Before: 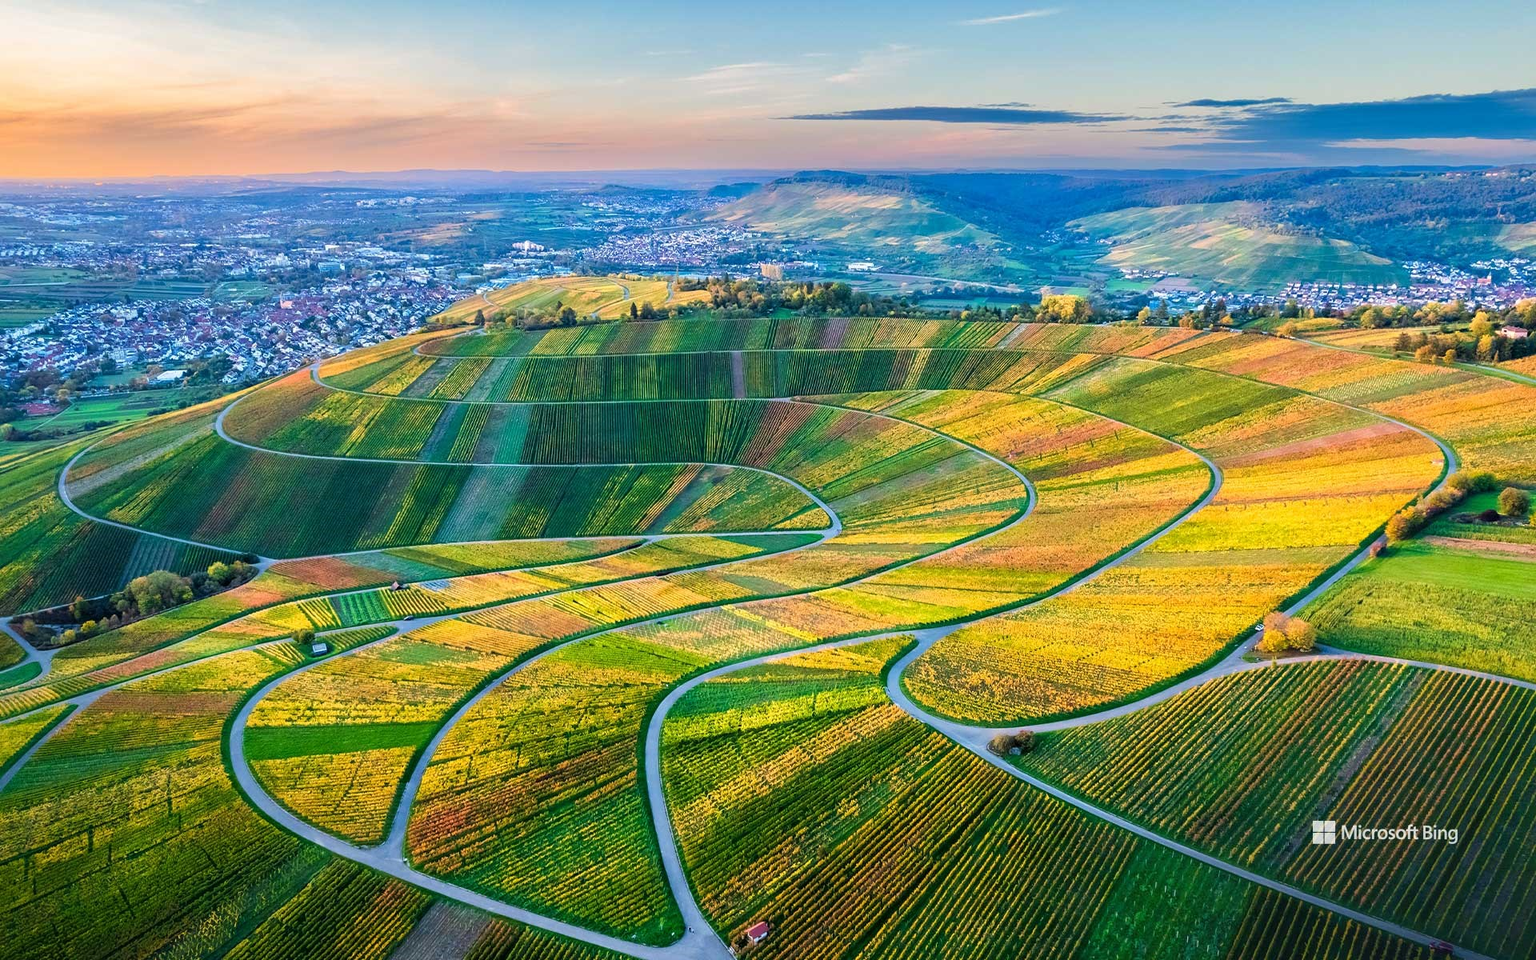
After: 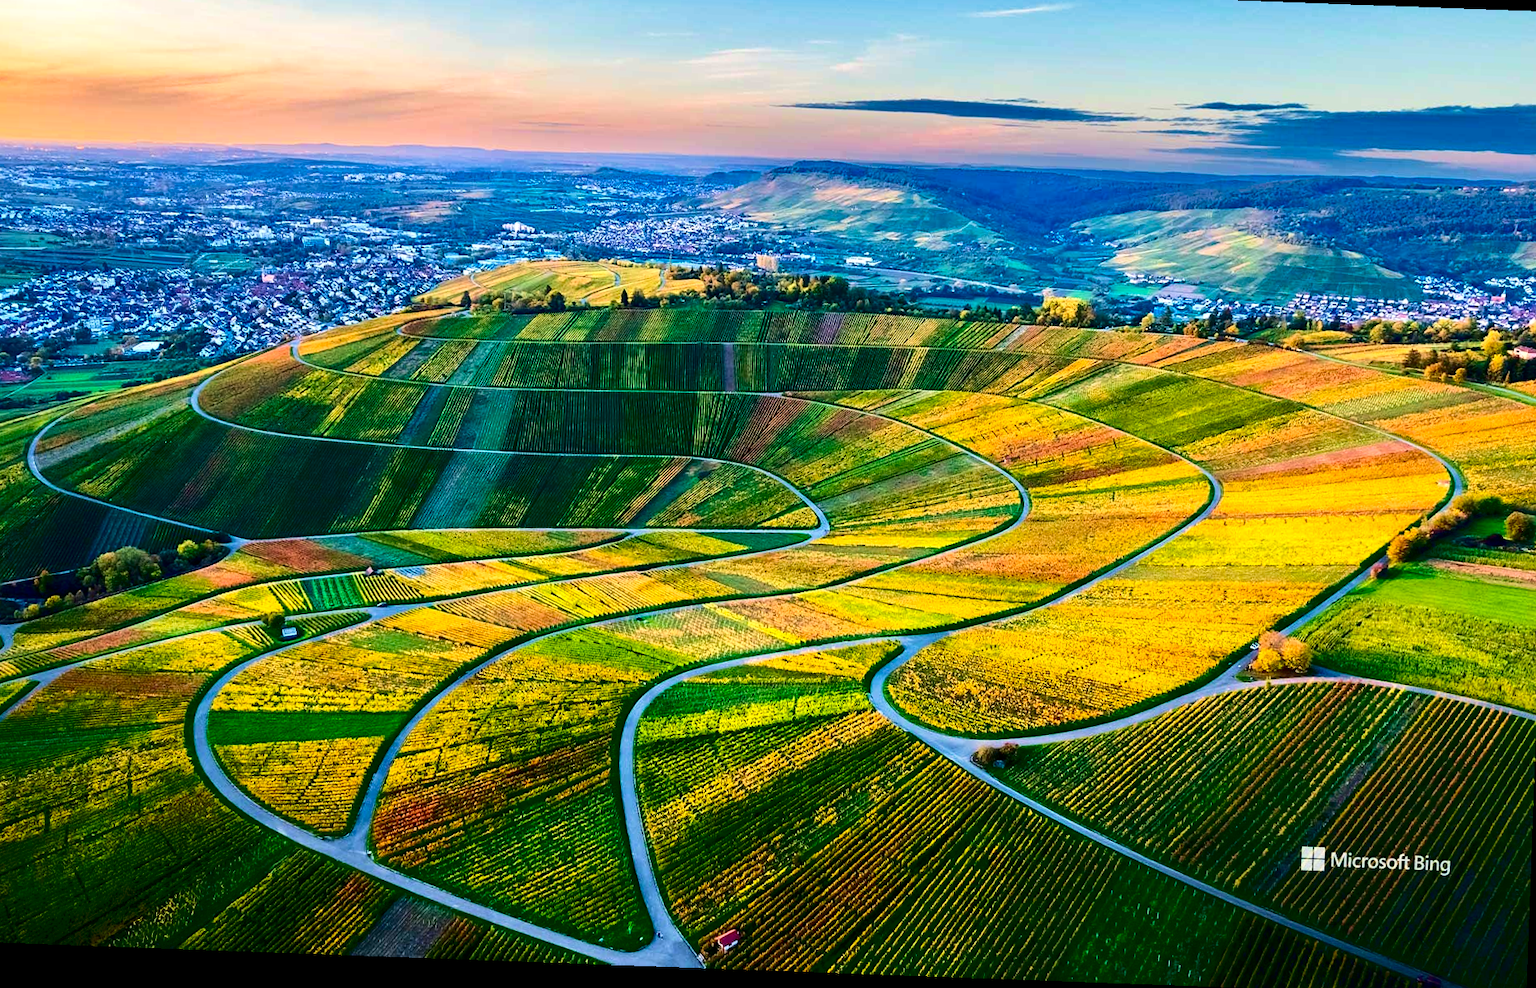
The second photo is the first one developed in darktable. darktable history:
exposure: black level correction 0.007, exposure 0.16 EV, compensate highlight preservation false
contrast brightness saturation: contrast 0.222, brightness -0.193, saturation 0.235
tone equalizer: edges refinement/feathering 500, mask exposure compensation -1.57 EV, preserve details no
crop and rotate: angle -2.09°, left 3.145%, top 4.359%, right 1.521%, bottom 0.704%
velvia: on, module defaults
